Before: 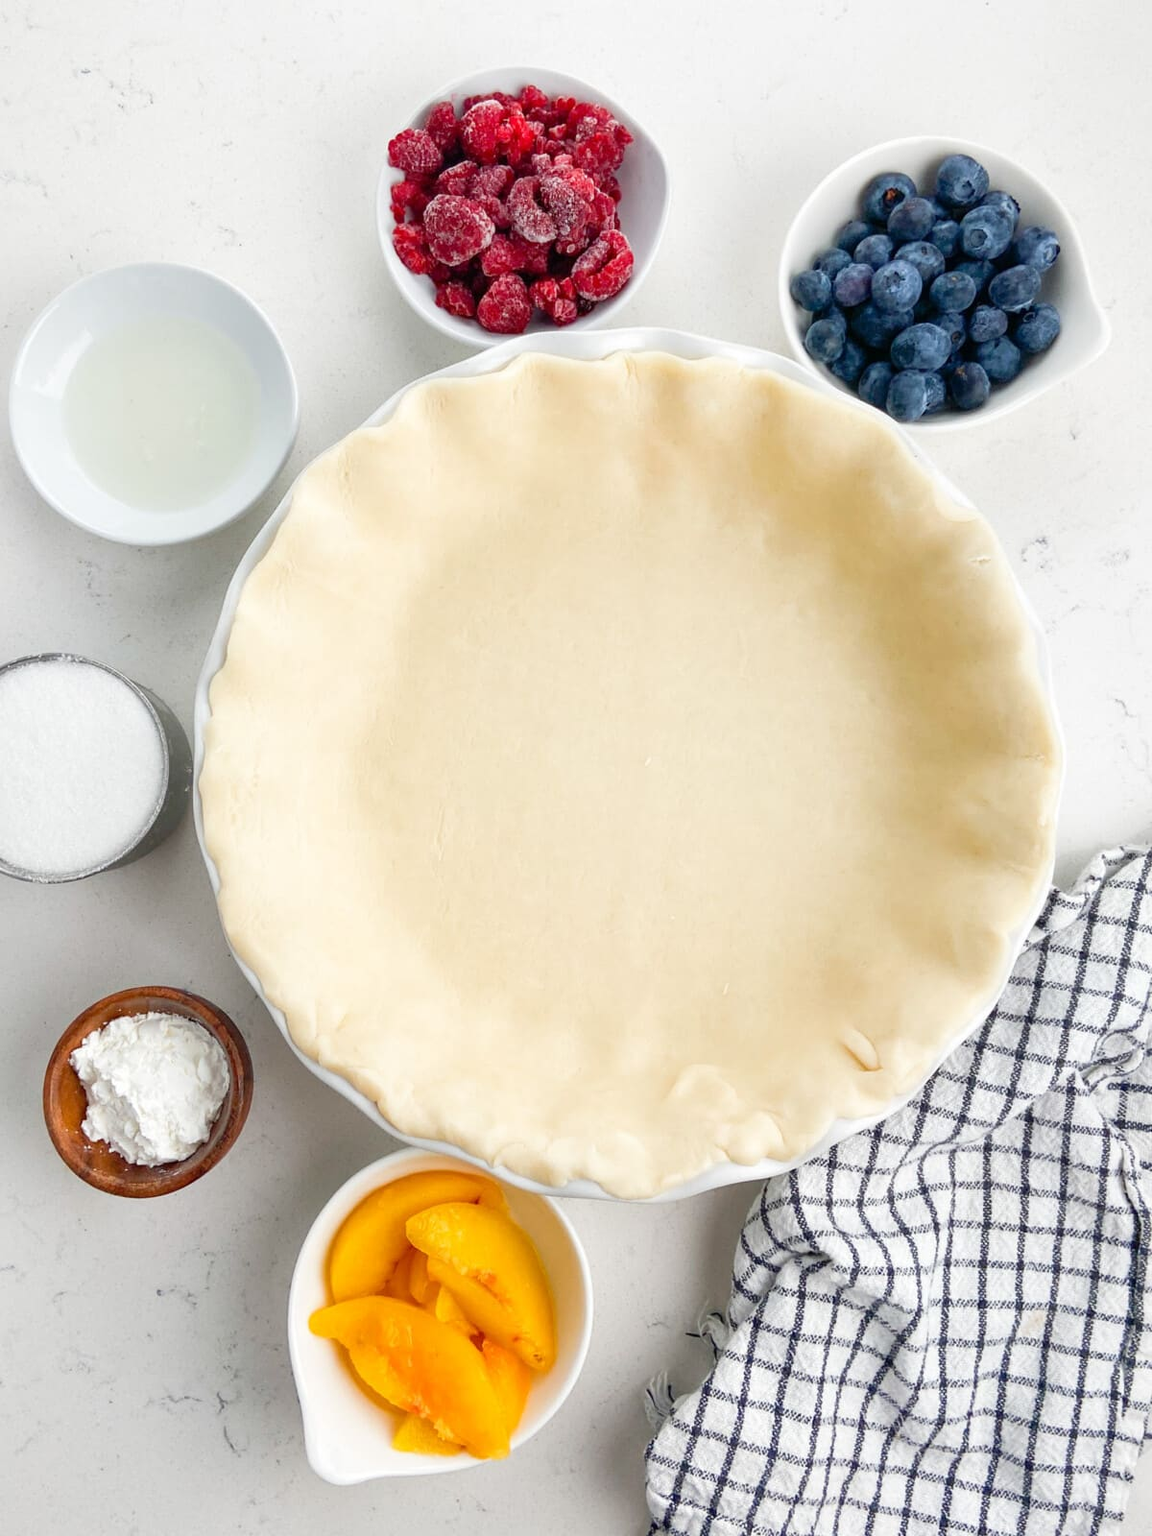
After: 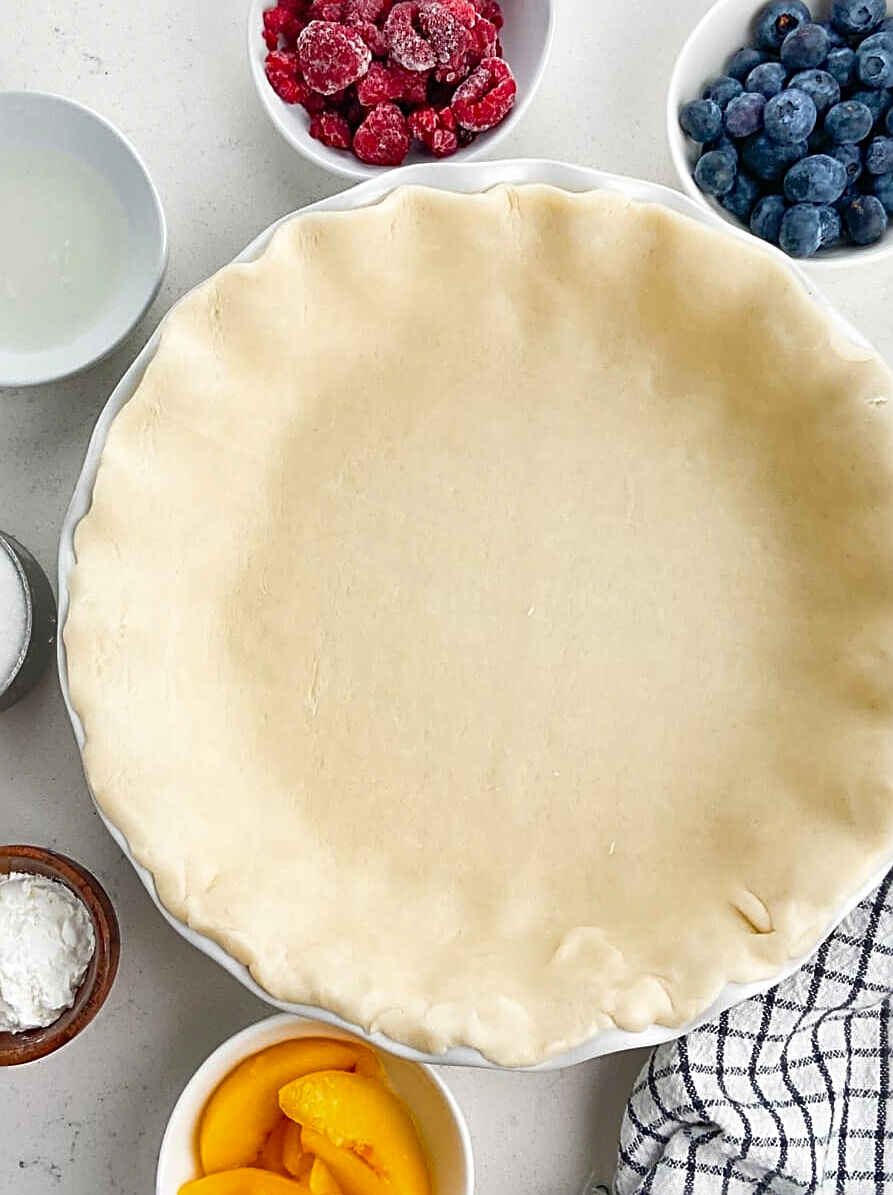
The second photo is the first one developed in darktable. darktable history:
crop and rotate: left 12.036%, top 11.418%, right 13.491%, bottom 13.837%
shadows and highlights: shadows 33.22, highlights -46.16, compress 49.62%, soften with gaussian
sharpen: radius 2.833, amount 0.707
